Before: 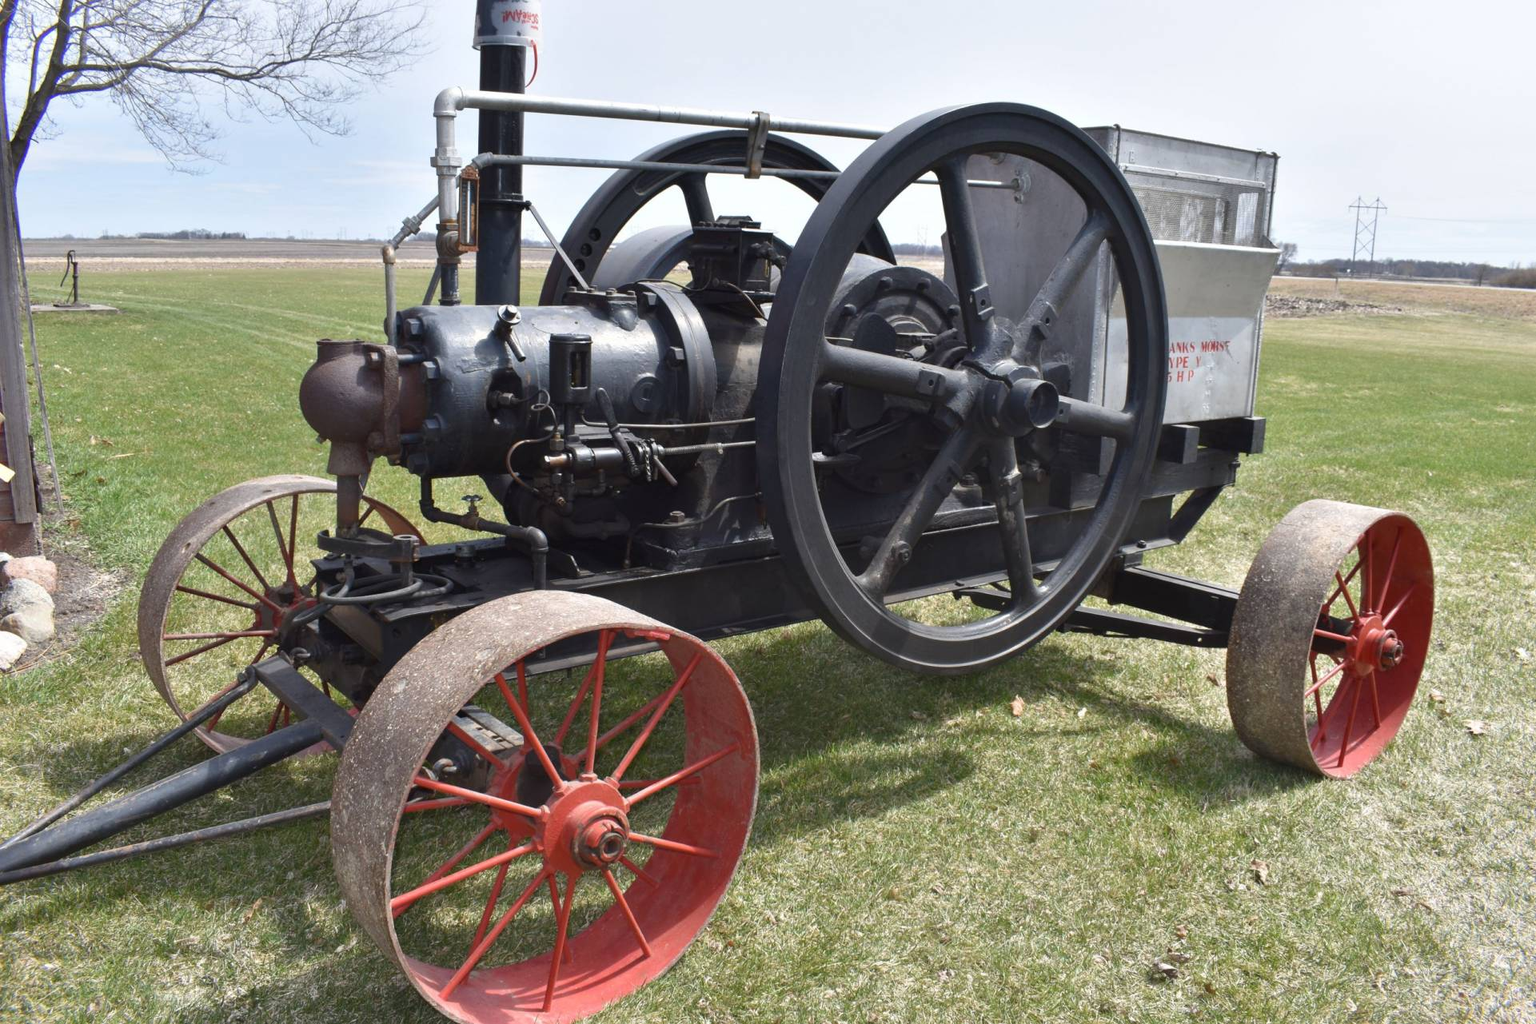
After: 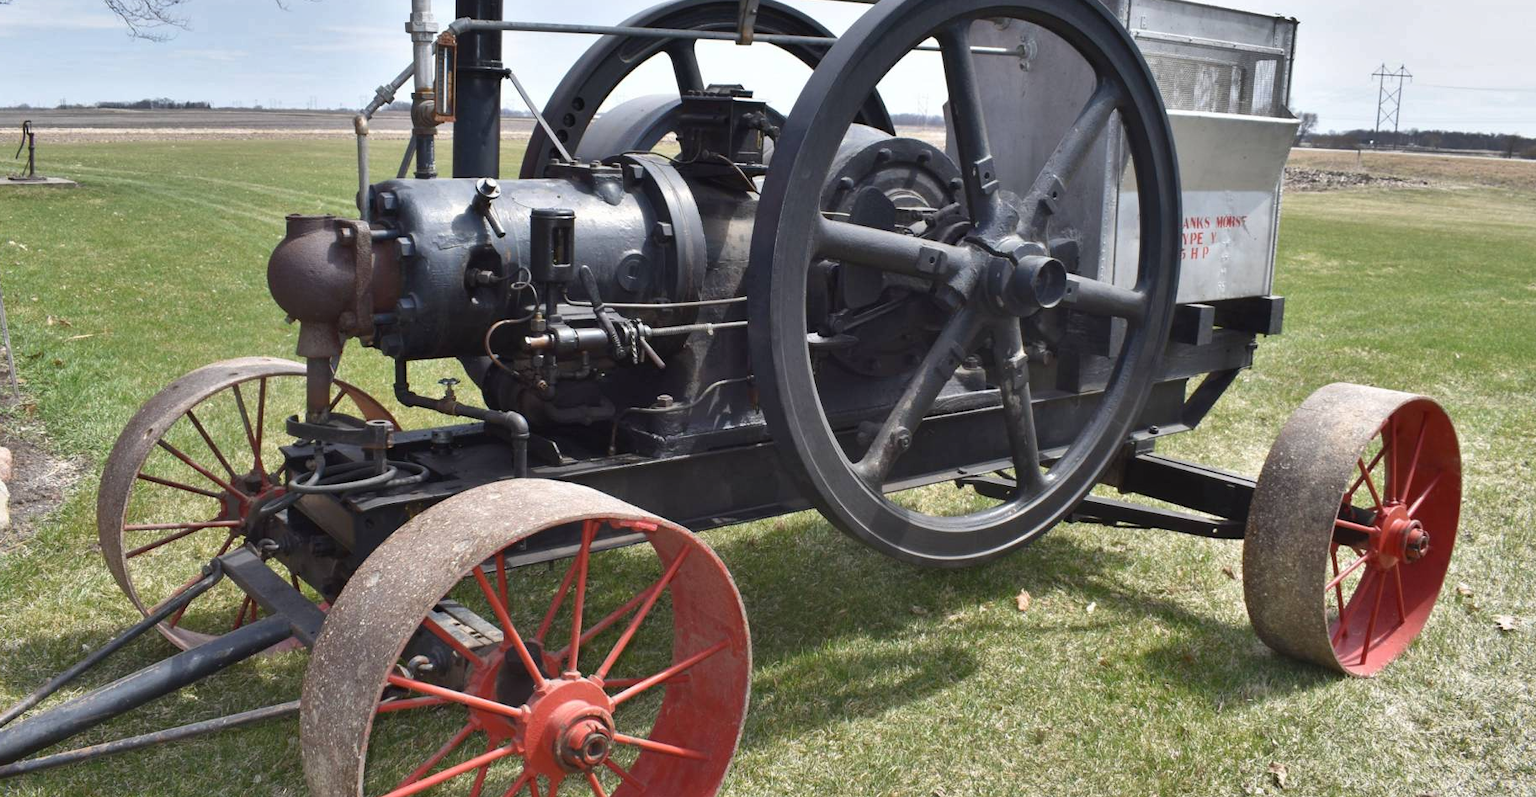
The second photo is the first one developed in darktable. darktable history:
crop and rotate: left 2.991%, top 13.302%, right 1.981%, bottom 12.636%
shadows and highlights: highlights color adjustment 0%, low approximation 0.01, soften with gaussian
